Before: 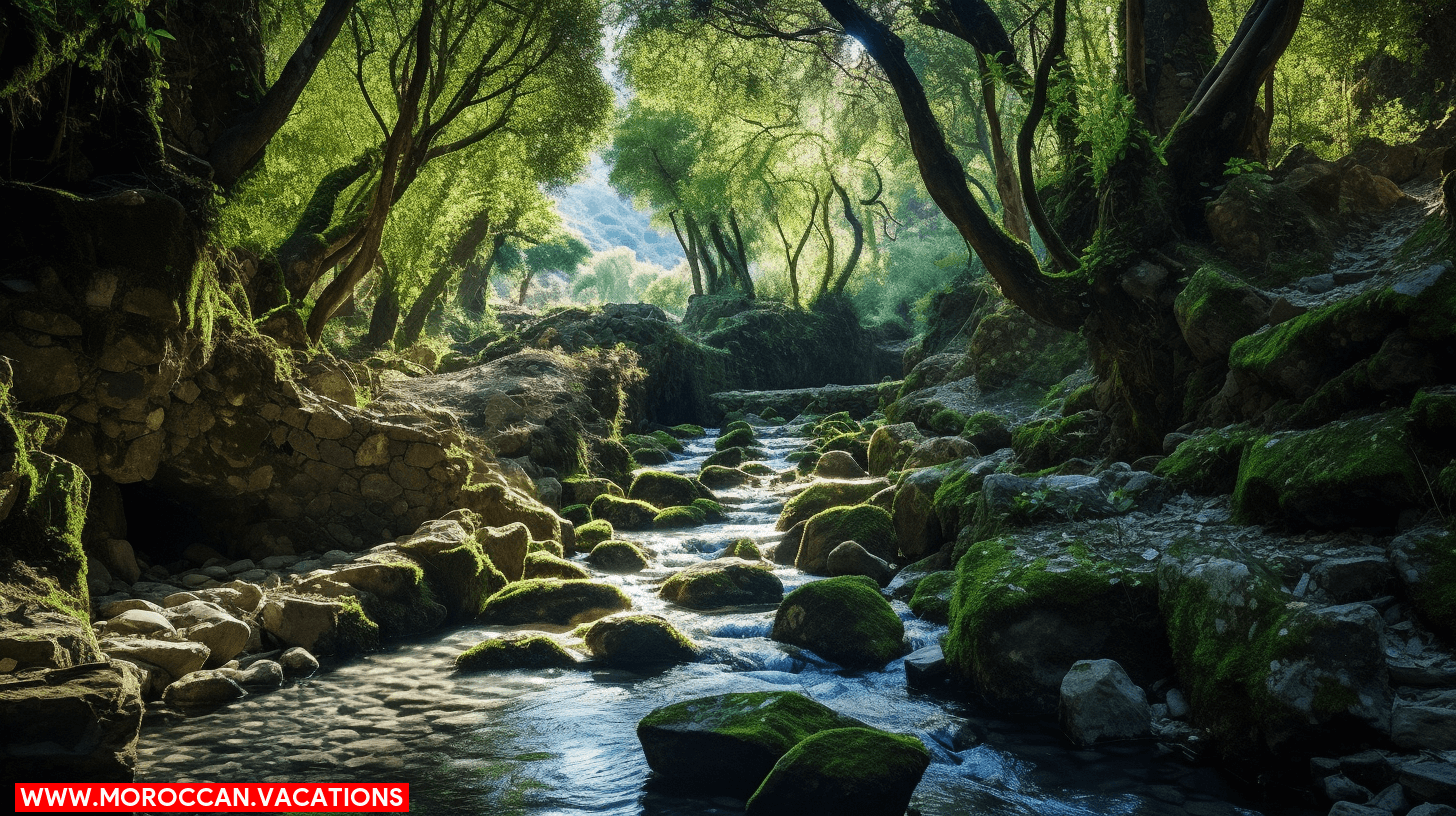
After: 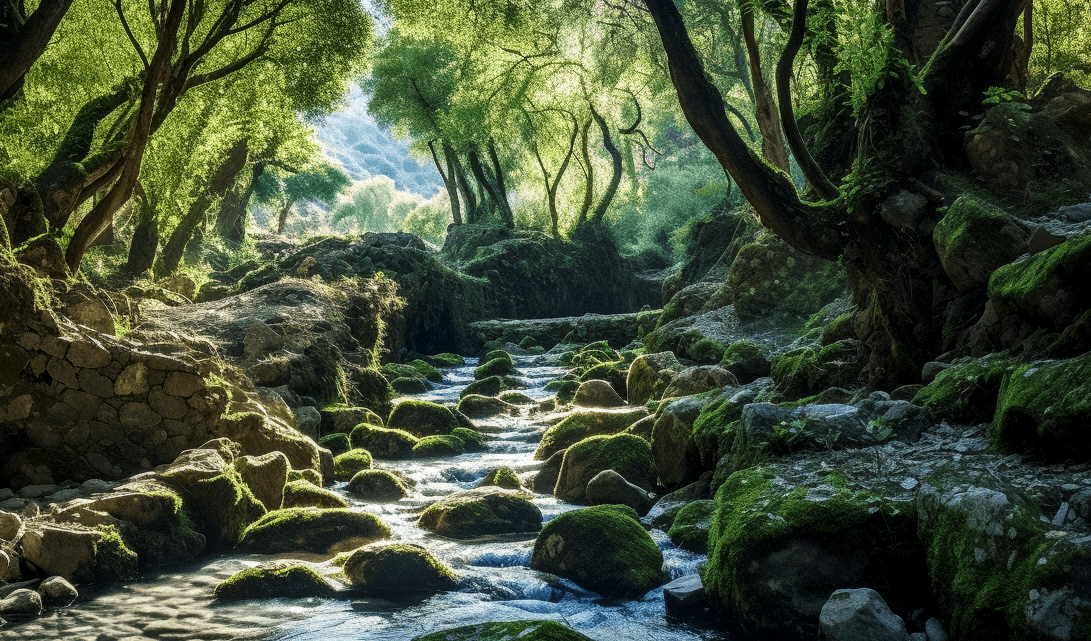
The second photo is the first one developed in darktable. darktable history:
local contrast: detail 130%
crop: left 16.604%, top 8.759%, right 8.406%, bottom 12.584%
